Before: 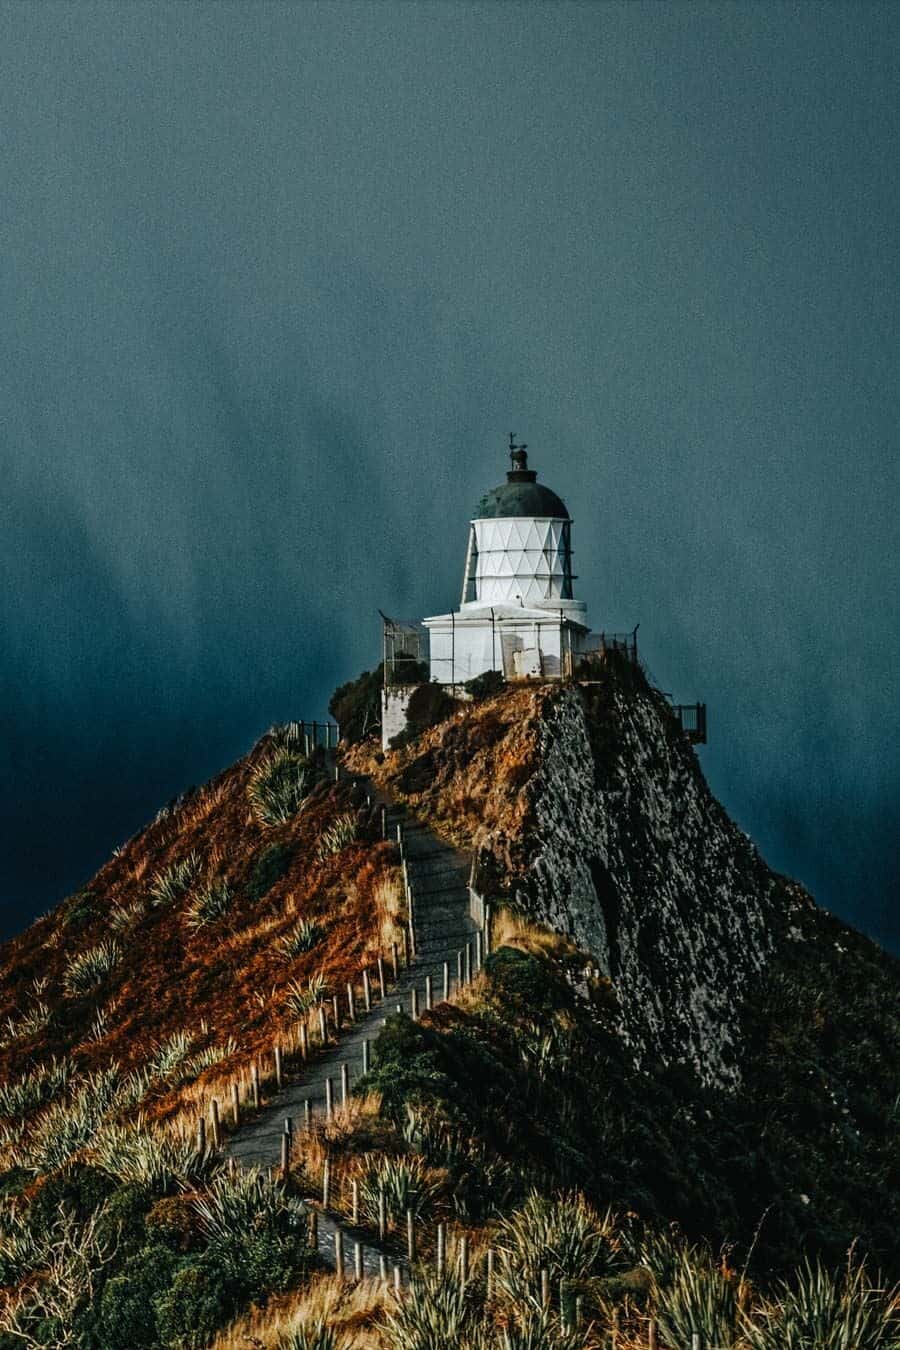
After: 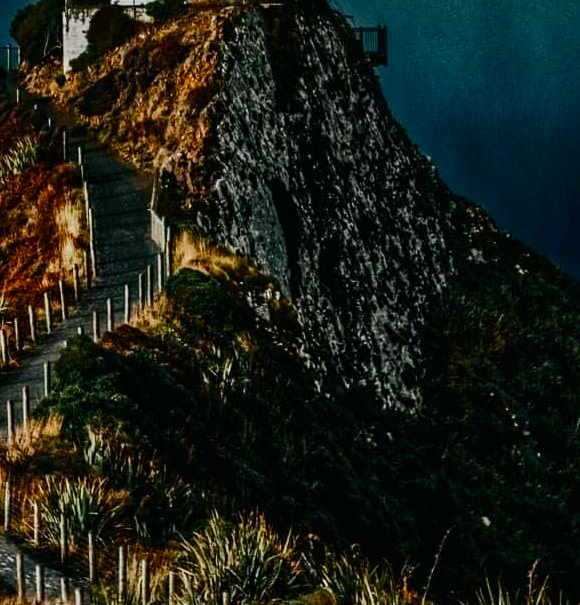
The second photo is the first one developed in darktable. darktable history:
exposure: exposure -0.462 EV, compensate highlight preservation false
crop and rotate: left 35.509%, top 50.238%, bottom 4.934%
color balance rgb: perceptual saturation grading › global saturation 20%, perceptual saturation grading › highlights -25%, perceptual saturation grading › shadows 25%
shadows and highlights: shadows 30.86, highlights 0, soften with gaussian
contrast brightness saturation: contrast 0.22
